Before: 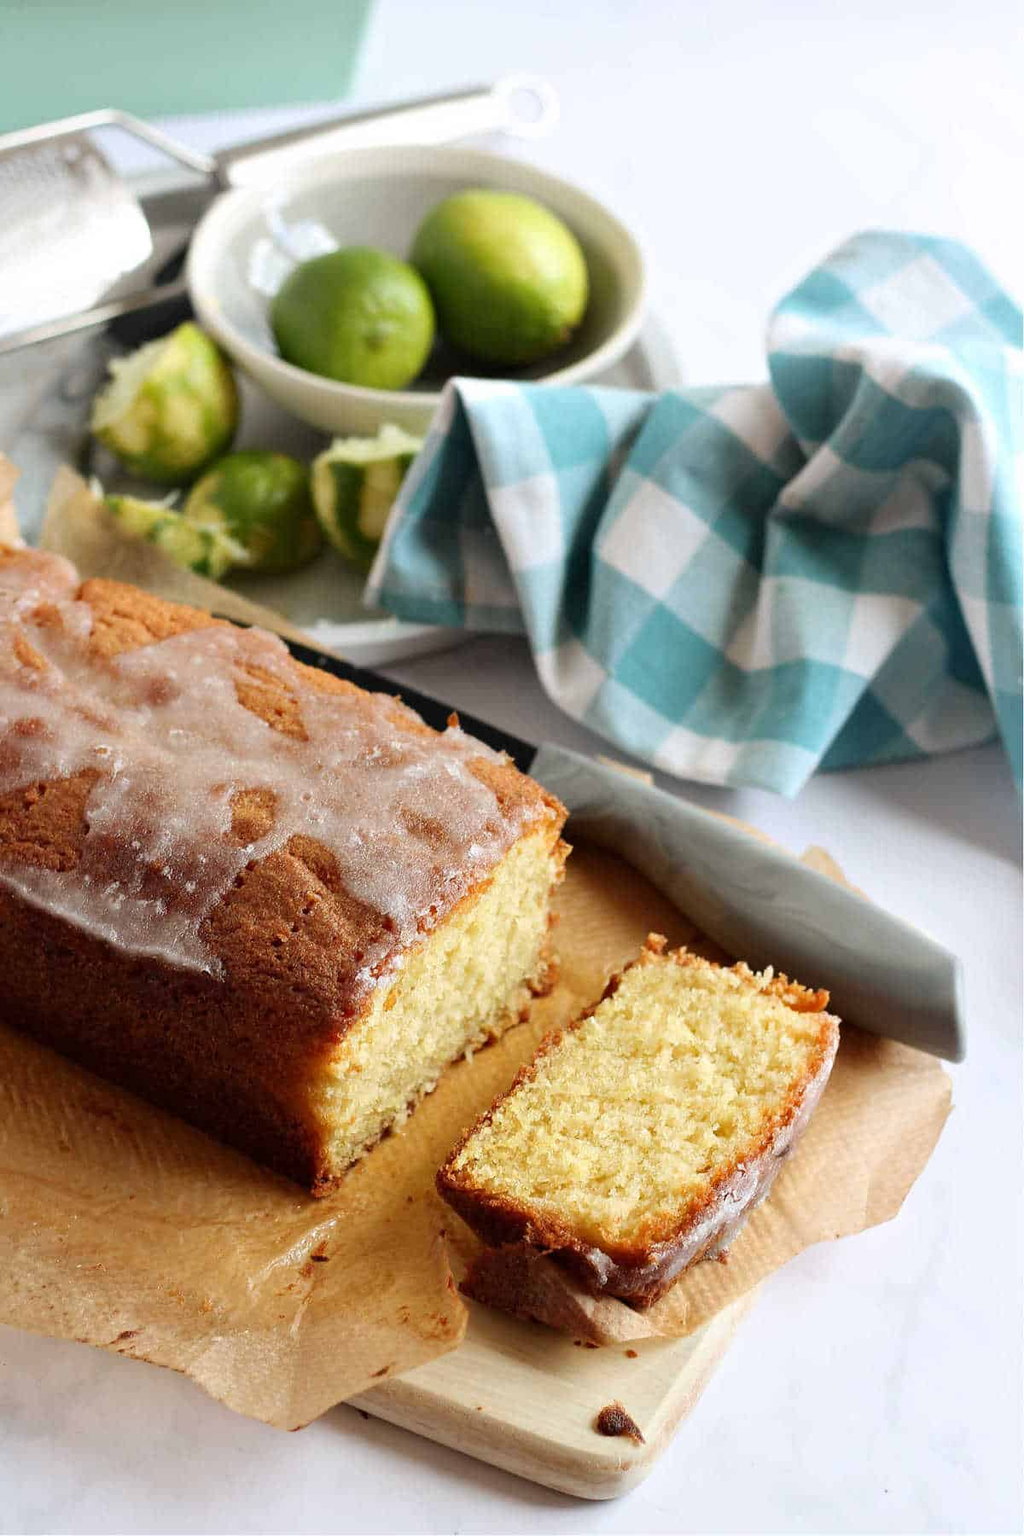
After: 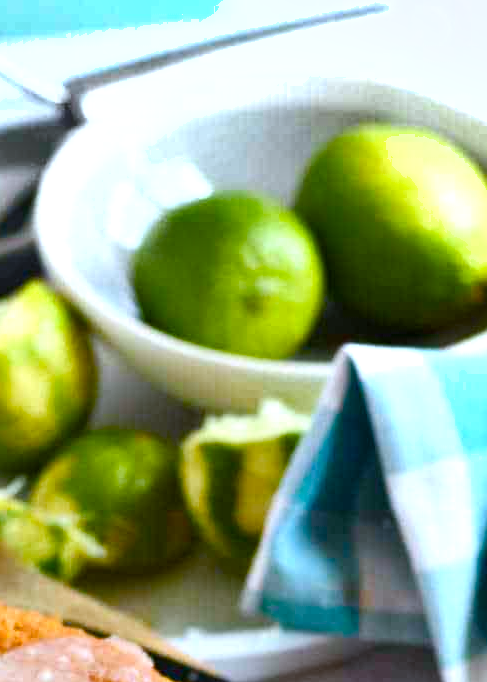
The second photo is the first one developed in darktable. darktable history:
crop: left 15.452%, top 5.459%, right 43.956%, bottom 56.62%
contrast brightness saturation: contrast 0.1, brightness 0.03, saturation 0.09
white balance: red 0.931, blue 1.11
color balance rgb: linear chroma grading › shadows -2.2%, linear chroma grading › highlights -15%, linear chroma grading › global chroma -10%, linear chroma grading › mid-tones -10%, perceptual saturation grading › global saturation 45%, perceptual saturation grading › highlights -50%, perceptual saturation grading › shadows 30%, perceptual brilliance grading › global brilliance 18%, global vibrance 45%
shadows and highlights: soften with gaussian
